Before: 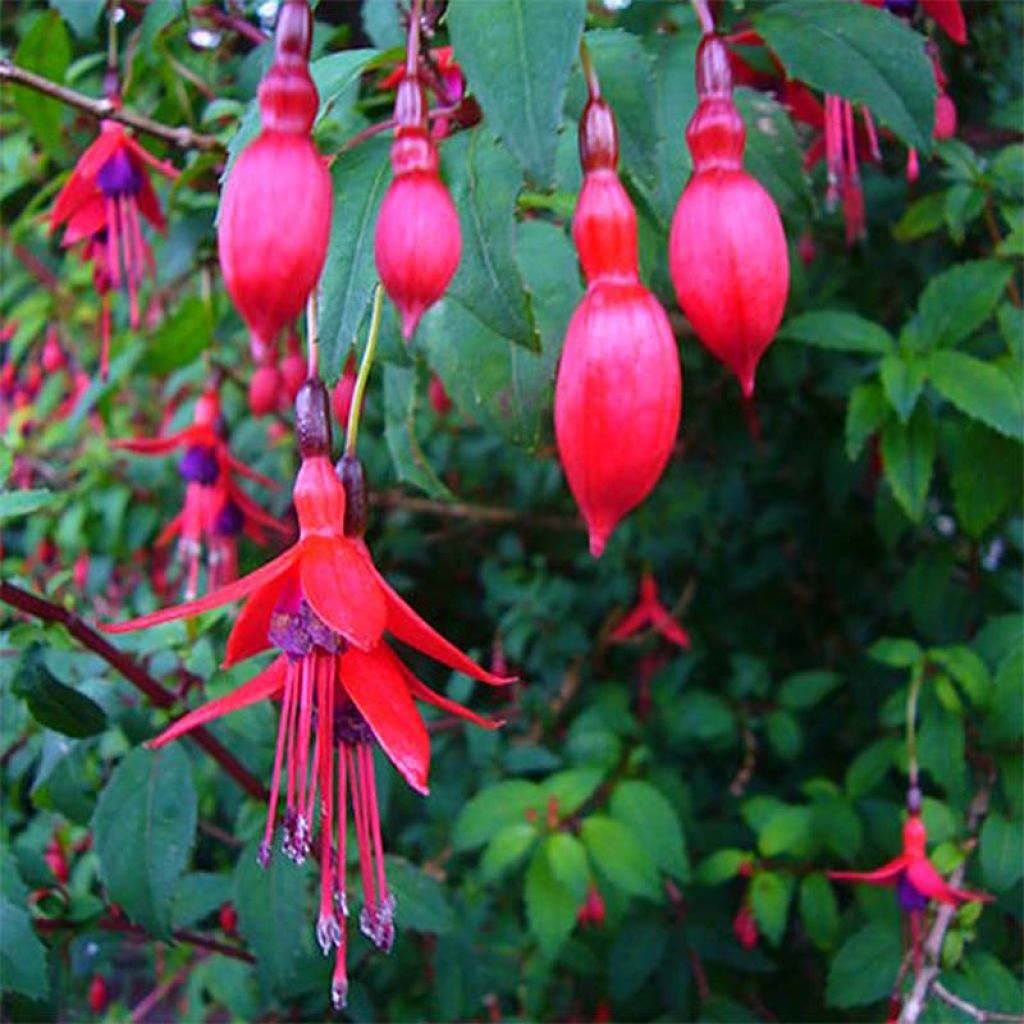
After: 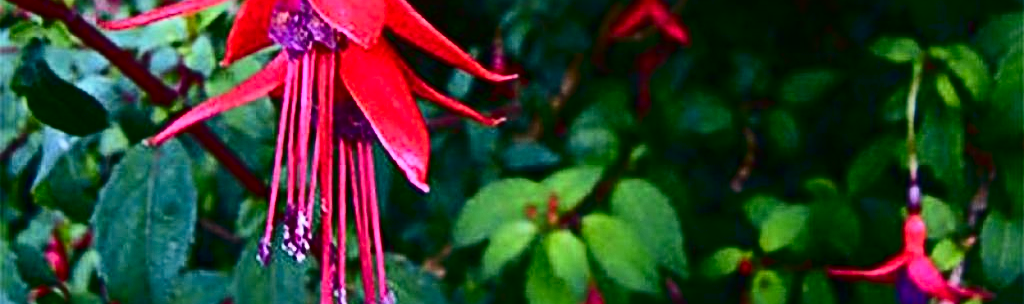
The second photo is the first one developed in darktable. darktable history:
crop and rotate: top 58.896%, bottom 11.325%
sharpen: radius 4.933
tone curve: curves: ch0 [(0, 0.011) (0.139, 0.106) (0.295, 0.271) (0.499, 0.523) (0.739, 0.782) (0.857, 0.879) (1, 0.967)]; ch1 [(0, 0) (0.272, 0.249) (0.39, 0.379) (0.469, 0.456) (0.495, 0.497) (0.524, 0.53) (0.588, 0.62) (0.725, 0.779) (1, 1)]; ch2 [(0, 0) (0.125, 0.089) (0.35, 0.317) (0.437, 0.42) (0.502, 0.499) (0.533, 0.553) (0.599, 0.638) (1, 1)], color space Lab, independent channels, preserve colors none
contrast brightness saturation: contrast 0.275
